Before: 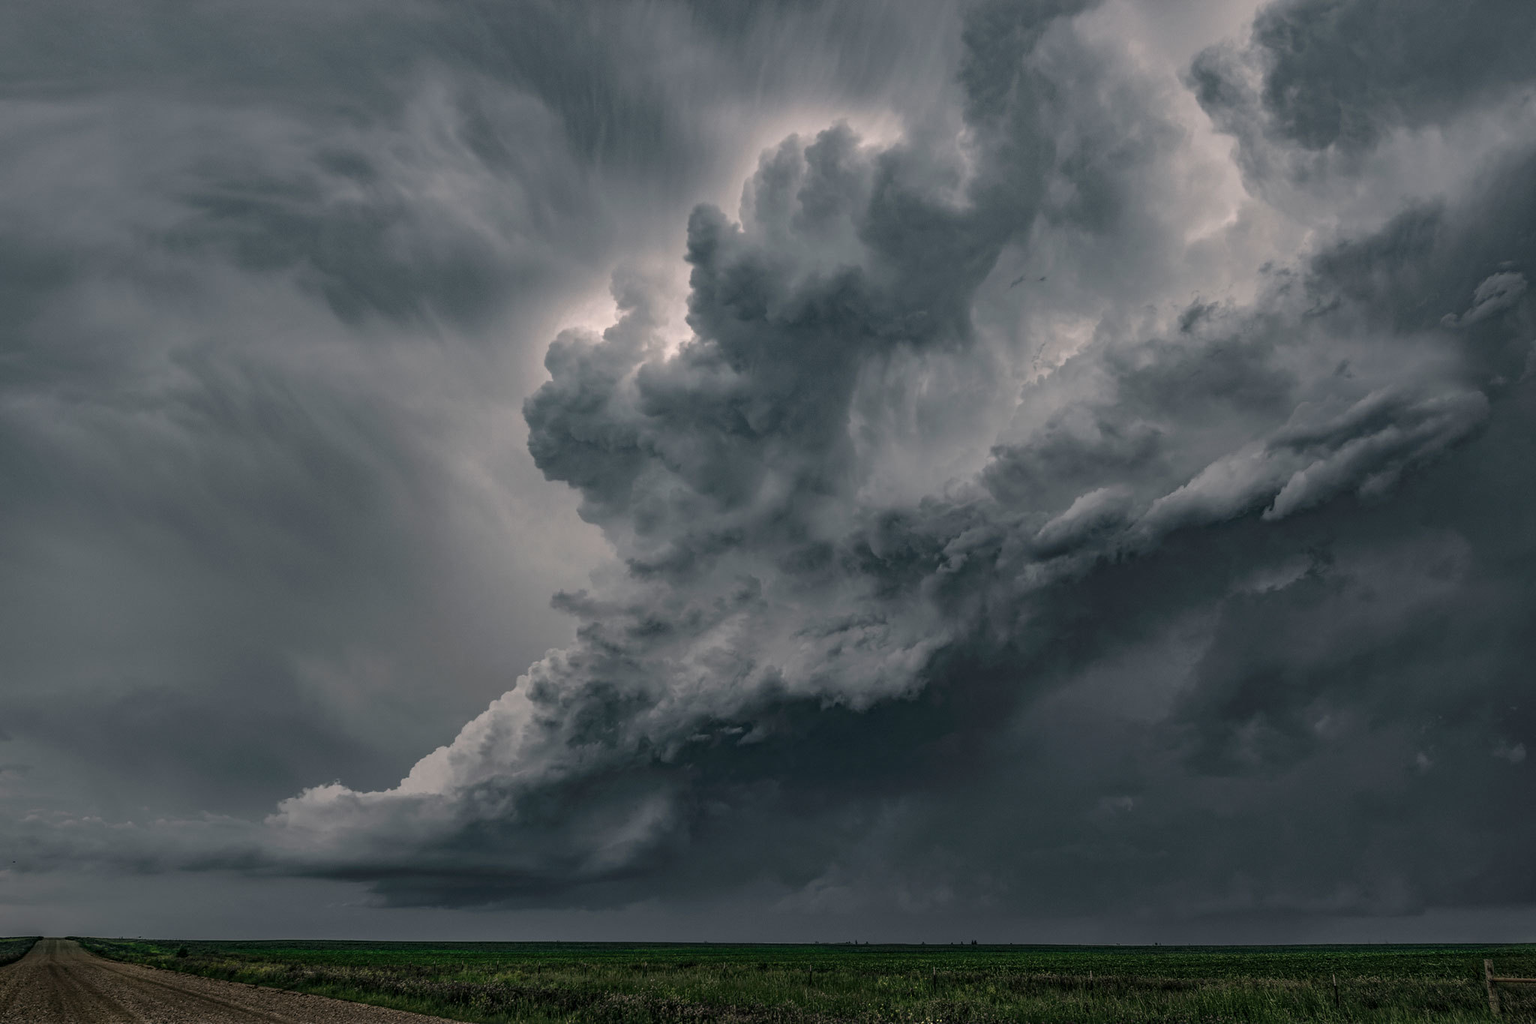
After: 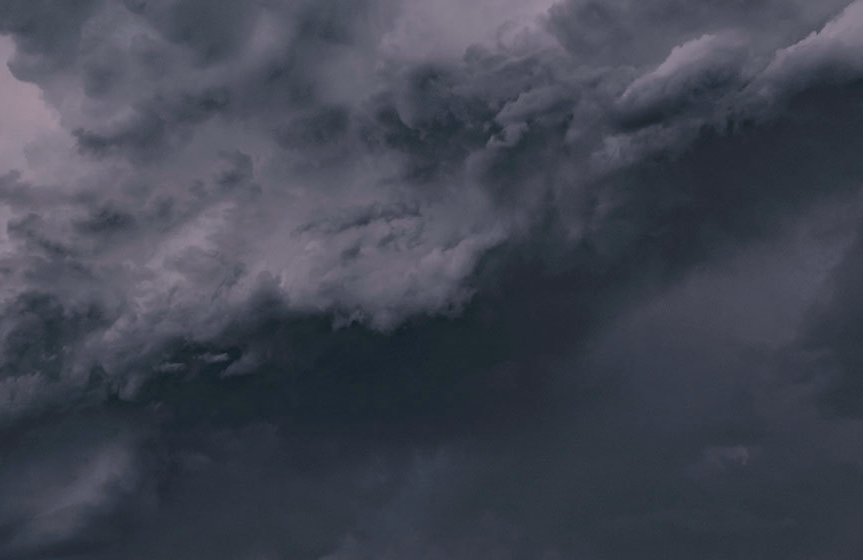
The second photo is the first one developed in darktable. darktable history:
white balance: red 1.066, blue 1.119
contrast brightness saturation: contrast -0.08, brightness -0.04, saturation -0.11
crop: left 37.221%, top 45.169%, right 20.63%, bottom 13.777%
